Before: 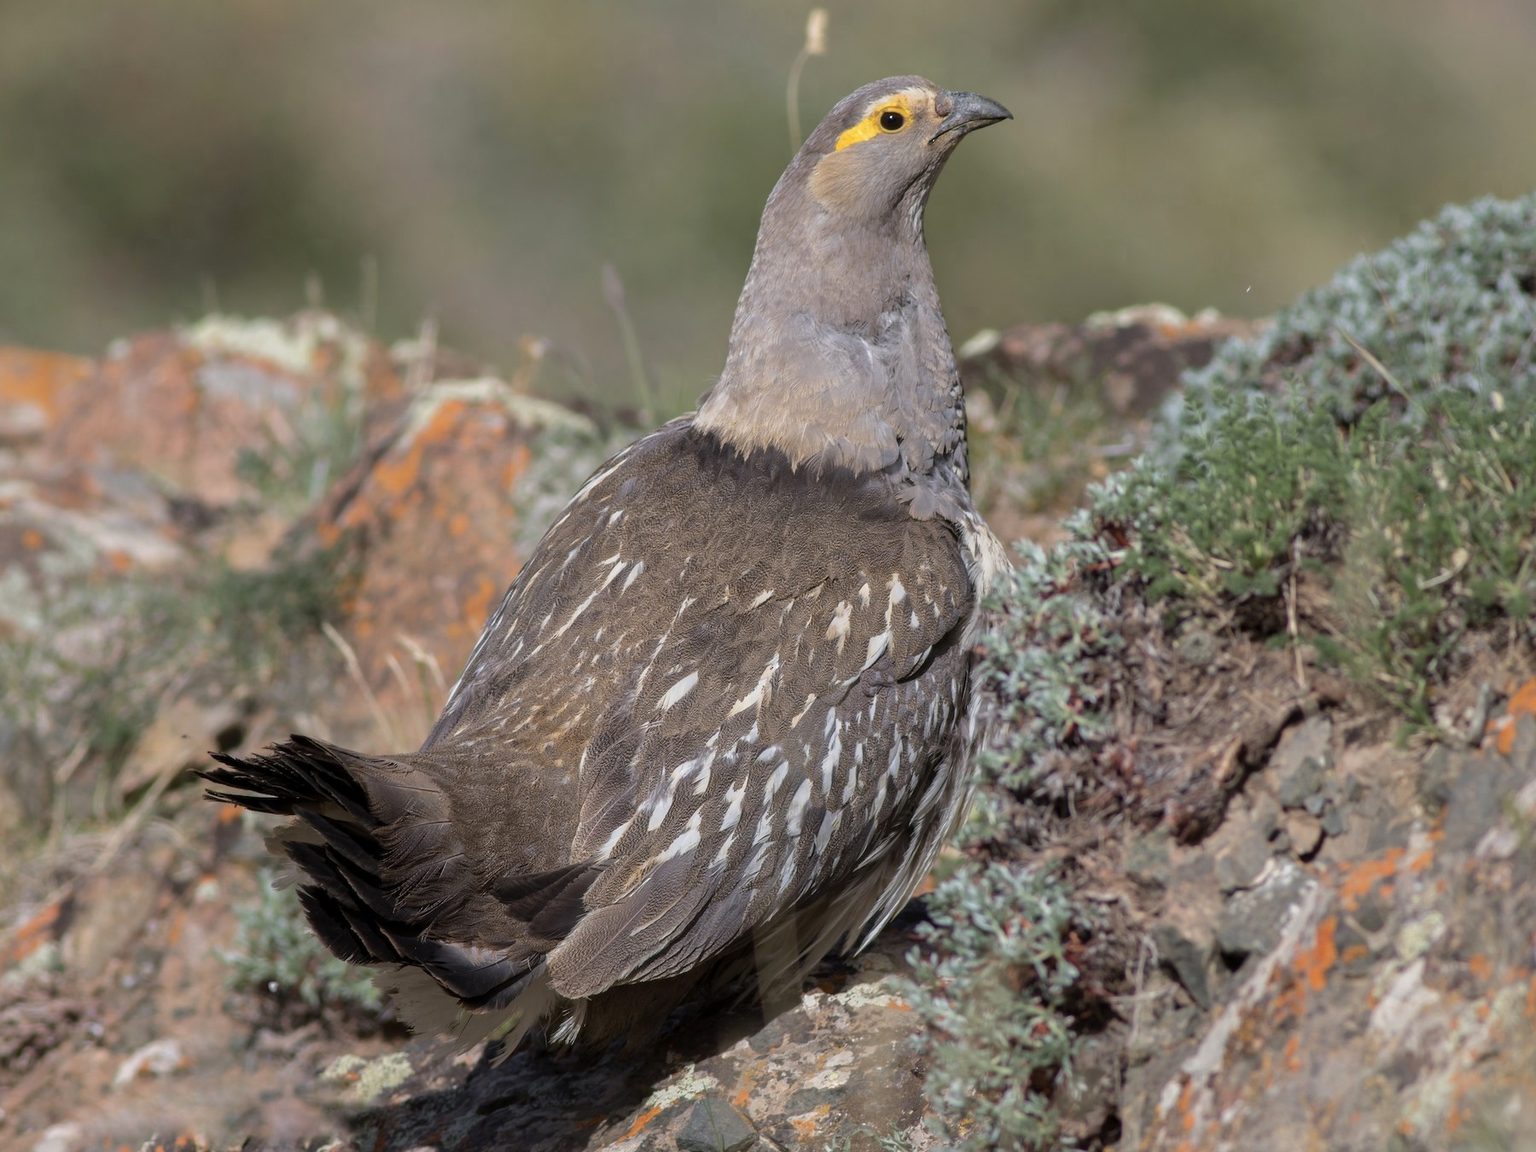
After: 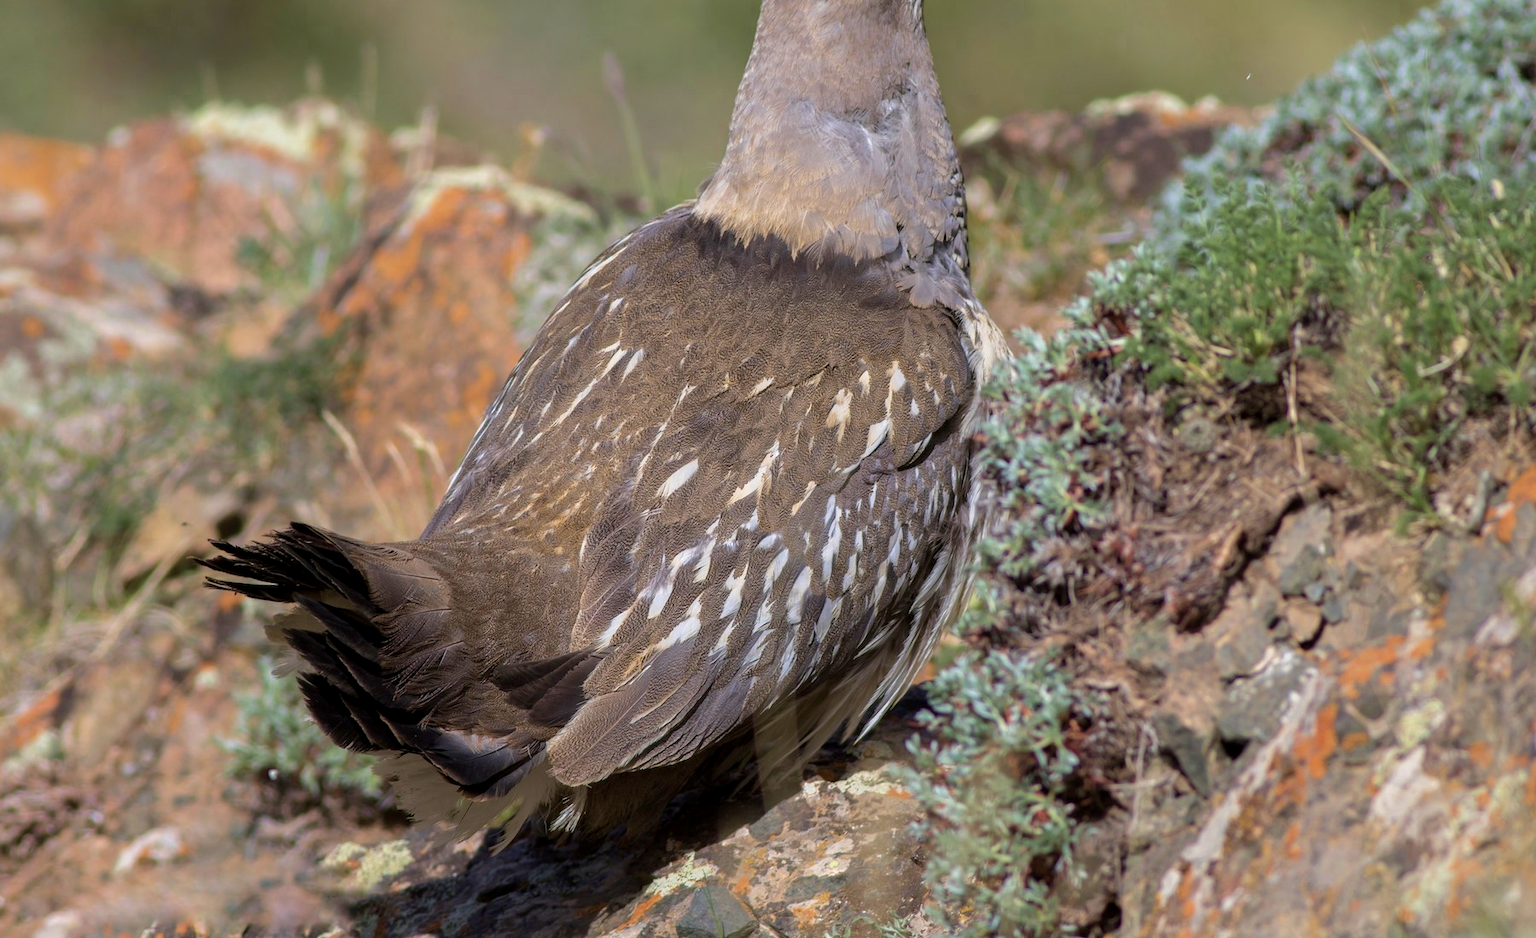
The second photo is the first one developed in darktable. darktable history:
color zones: curves: ch0 [(0.068, 0.464) (0.25, 0.5) (0.48, 0.508) (0.75, 0.536) (0.886, 0.476) (0.967, 0.456)]; ch1 [(0.066, 0.456) (0.25, 0.5) (0.616, 0.508) (0.746, 0.56) (0.934, 0.444)]
exposure: black level correction 0.002, exposure 0.15 EV, compensate highlight preservation false
velvia: strength 45%
crop and rotate: top 18.507%
